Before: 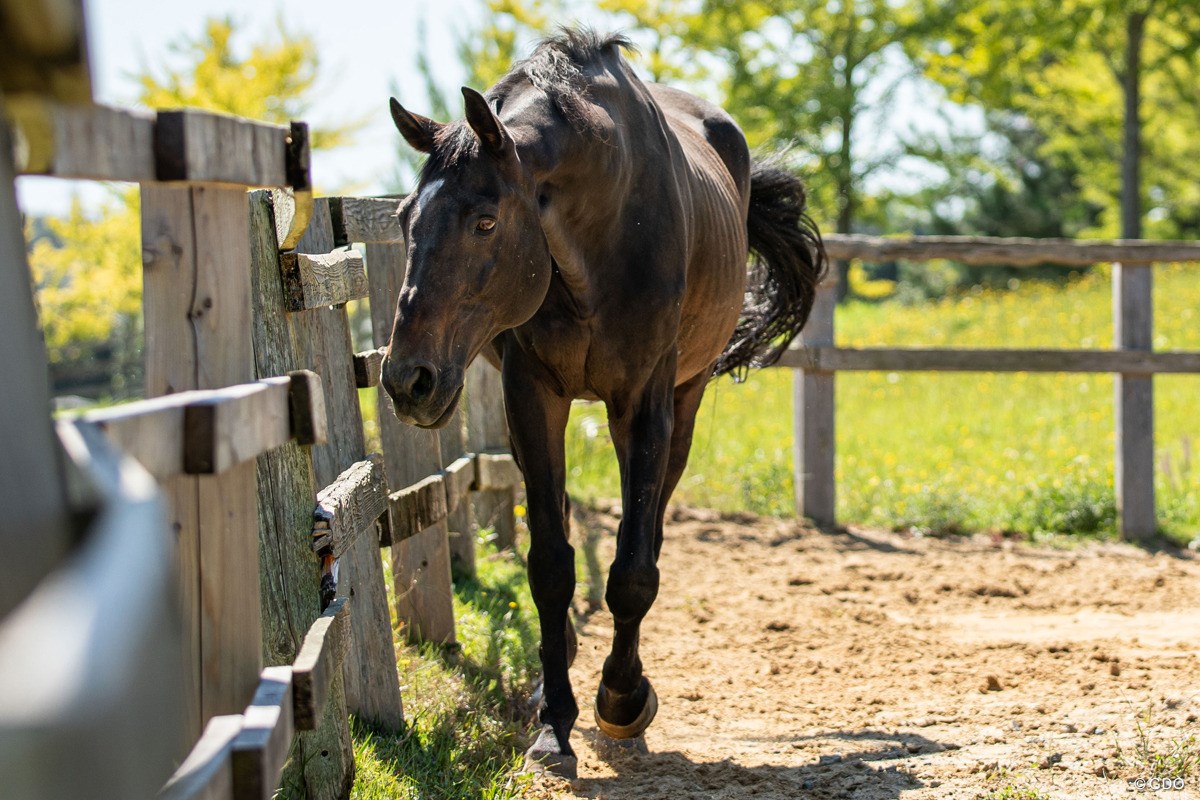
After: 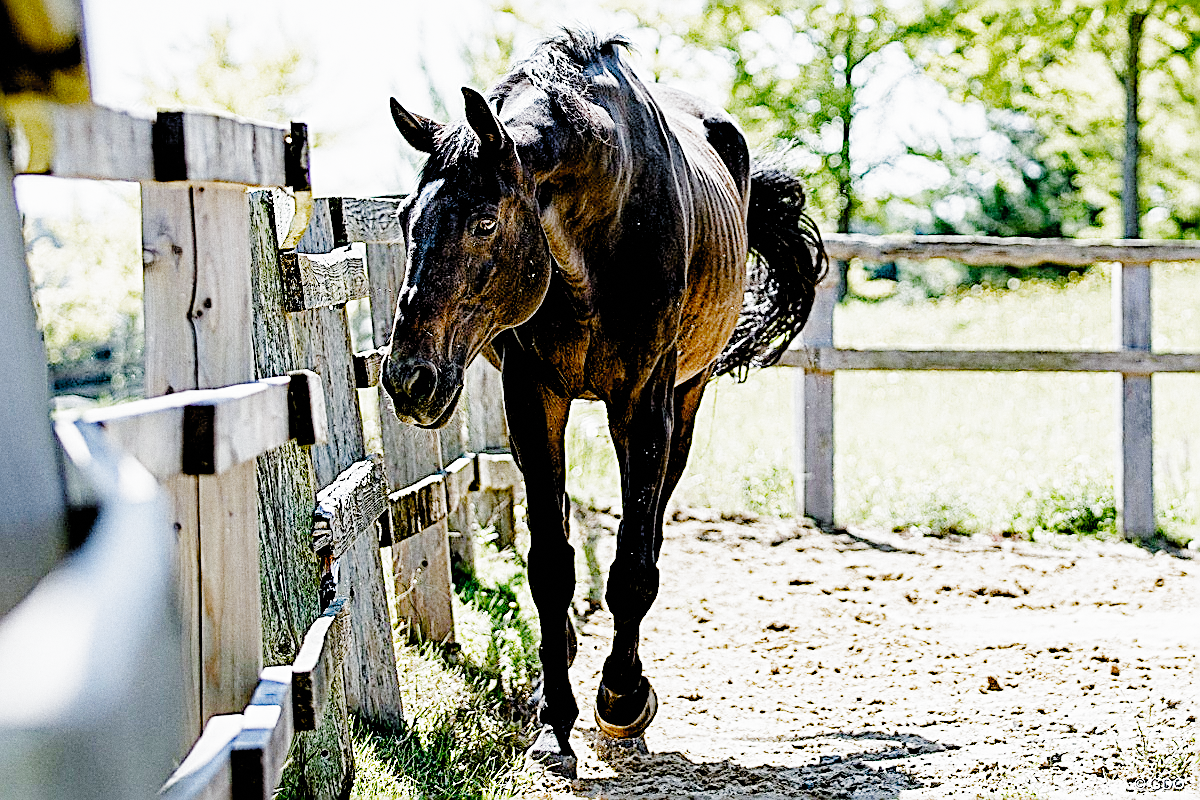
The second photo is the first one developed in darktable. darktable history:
exposure: black level correction 0.001, exposure 1.3 EV, compensate highlight preservation false
white balance: red 0.931, blue 1.11
sharpen: amount 1.861
rotate and perspective: crop left 0, crop top 0
color balance rgb: perceptual saturation grading › global saturation 20%, perceptual saturation grading › highlights -25%, perceptual saturation grading › shadows 50%
filmic rgb: black relative exposure -2.85 EV, white relative exposure 4.56 EV, hardness 1.77, contrast 1.25, preserve chrominance no, color science v5 (2021)
tone equalizer: -8 EV -0.417 EV, -7 EV -0.389 EV, -6 EV -0.333 EV, -5 EV -0.222 EV, -3 EV 0.222 EV, -2 EV 0.333 EV, -1 EV 0.389 EV, +0 EV 0.417 EV, edges refinement/feathering 500, mask exposure compensation -1.57 EV, preserve details no
grain: on, module defaults
